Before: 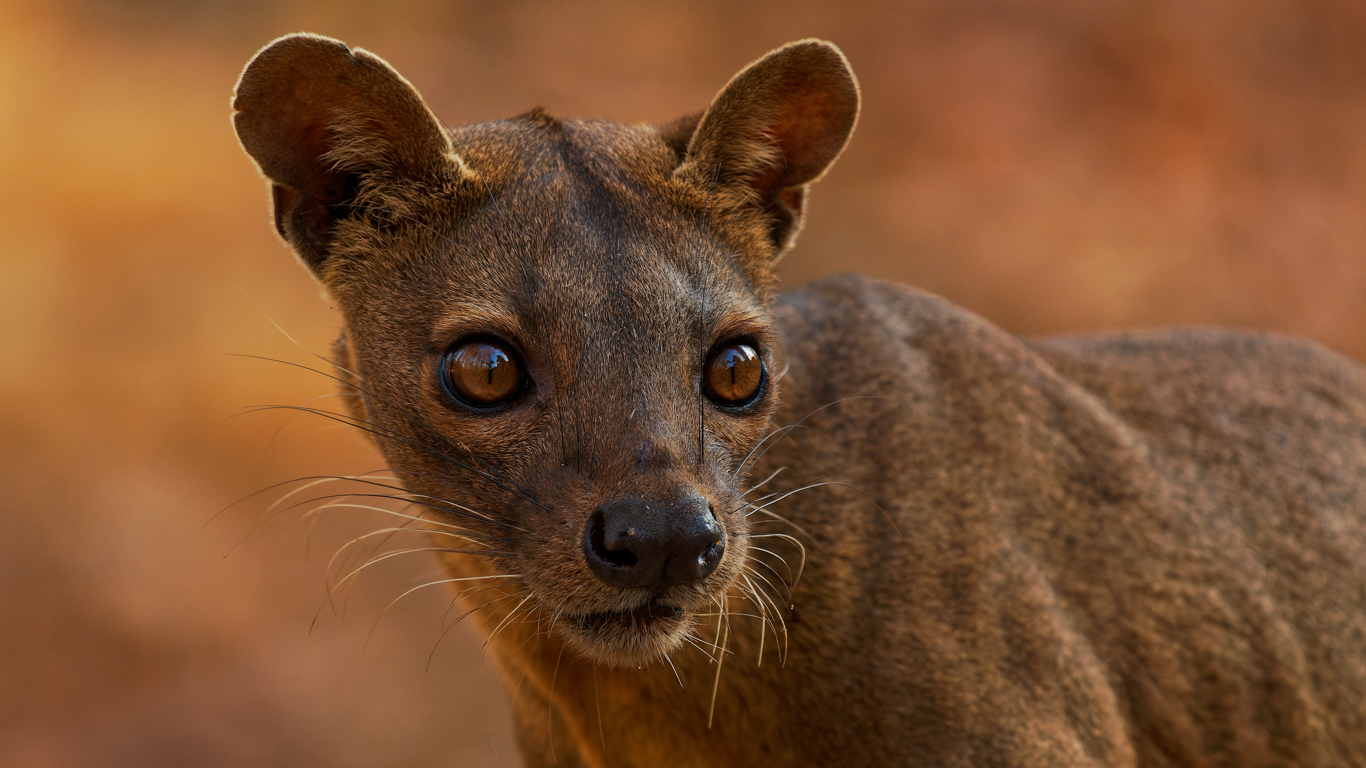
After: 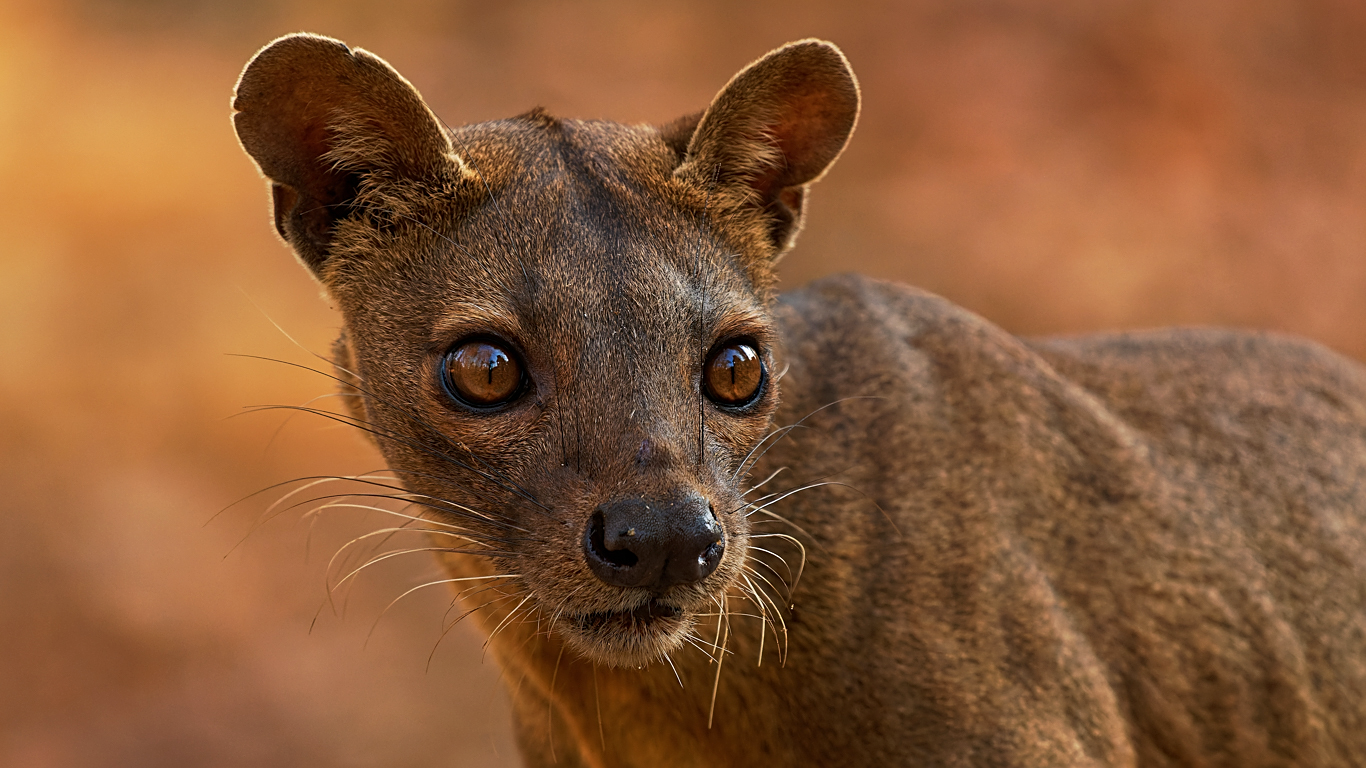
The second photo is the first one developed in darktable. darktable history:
exposure: exposure 0.3 EV, compensate highlight preservation false
sharpen: on, module defaults
color calibration: illuminant same as pipeline (D50), adaptation none (bypass), gamut compression 1.72
